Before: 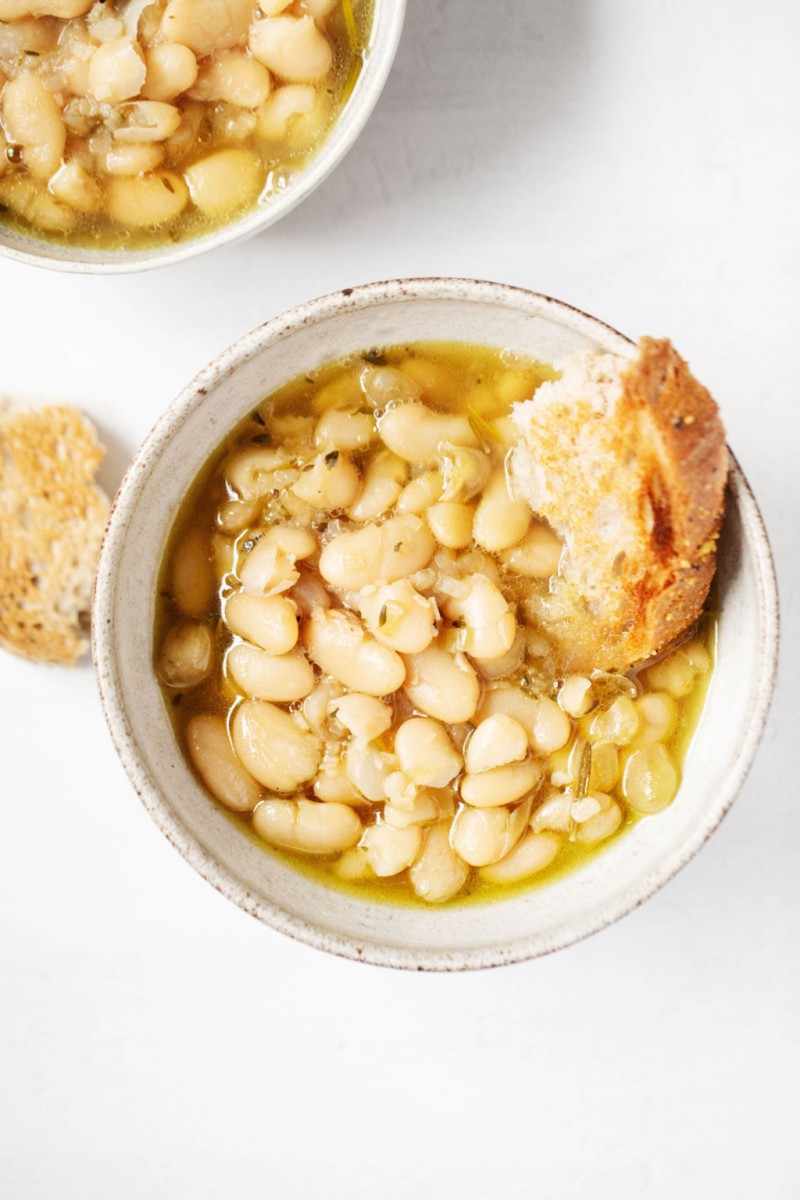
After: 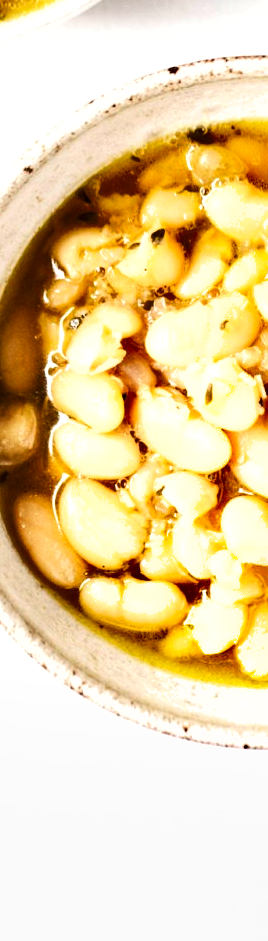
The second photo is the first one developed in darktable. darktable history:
shadows and highlights: shadows 43.71, white point adjustment -1.46, soften with gaussian
tone curve: curves: ch0 [(0, 0) (0.004, 0.001) (0.133, 0.112) (0.325, 0.362) (0.832, 0.893) (1, 1)], color space Lab, linked channels, preserve colors none
tone equalizer: -8 EV -0.75 EV, -7 EV -0.7 EV, -6 EV -0.6 EV, -5 EV -0.4 EV, -3 EV 0.4 EV, -2 EV 0.6 EV, -1 EV 0.7 EV, +0 EV 0.75 EV, edges refinement/feathering 500, mask exposure compensation -1.57 EV, preserve details no
crop and rotate: left 21.77%, top 18.528%, right 44.676%, bottom 2.997%
